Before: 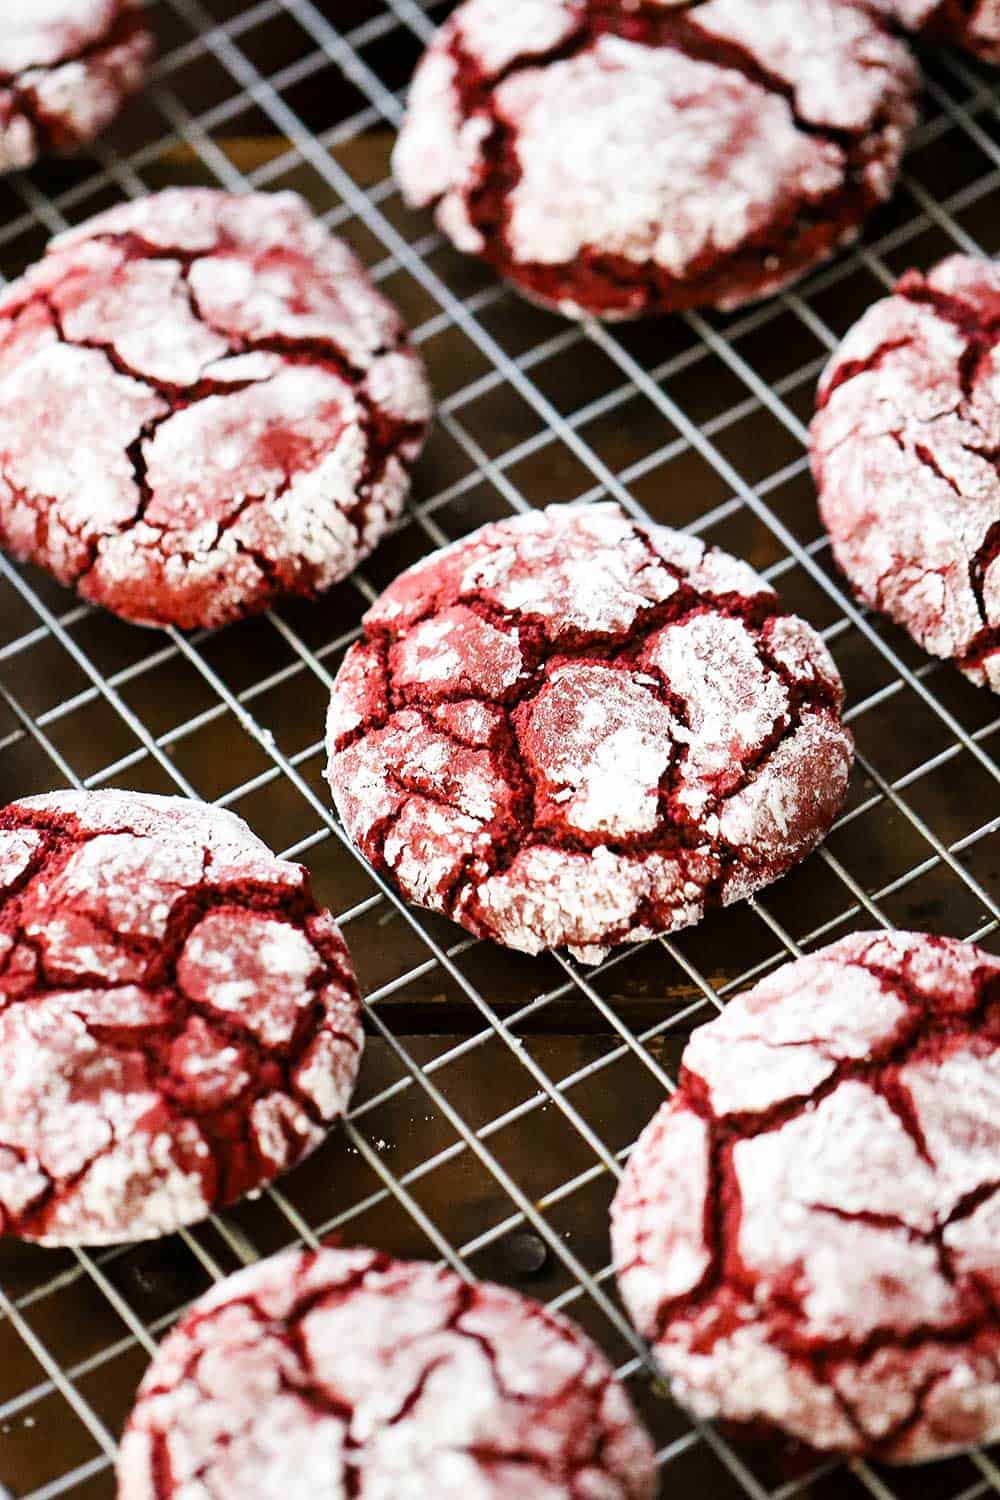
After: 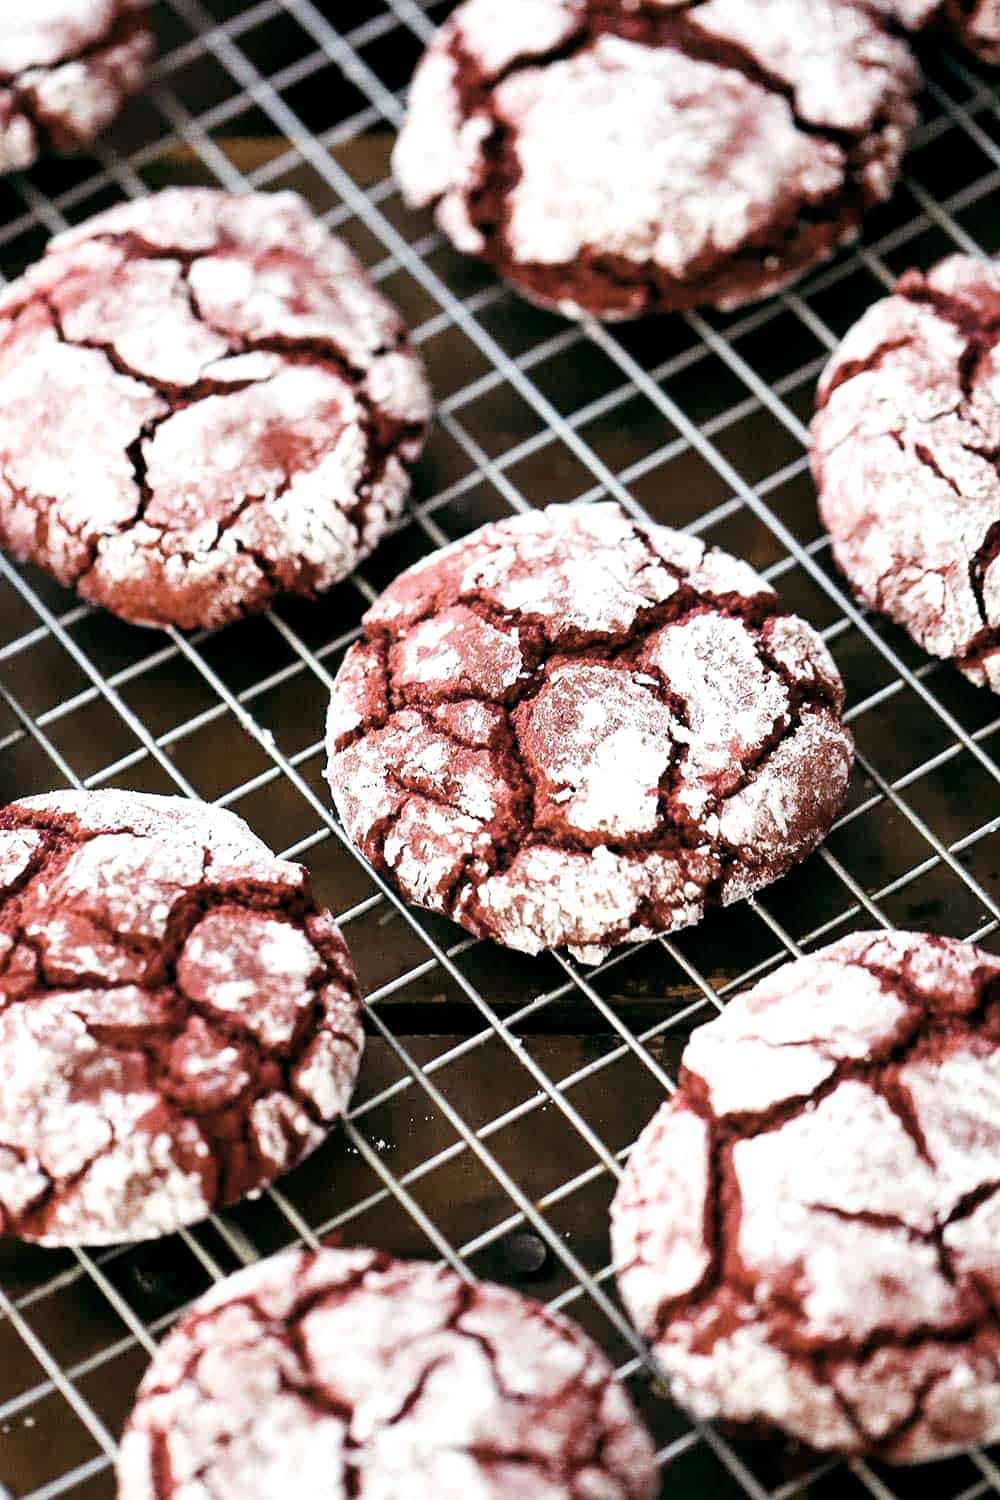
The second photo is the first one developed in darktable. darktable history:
exposure: exposure 0.297 EV, compensate highlight preservation false
color correction: highlights b* -0.03, saturation 0.621
color balance rgb: shadows lift › luminance 0.356%, shadows lift › chroma 7.007%, shadows lift › hue 300.31°, global offset › luminance -0.336%, global offset › chroma 0.116%, global offset › hue 167.64°, shadows fall-off 101.522%, perceptual saturation grading › global saturation 10.066%, perceptual brilliance grading › global brilliance 1.798%, perceptual brilliance grading › highlights -3.821%, mask middle-gray fulcrum 21.683%, global vibrance 15.065%
